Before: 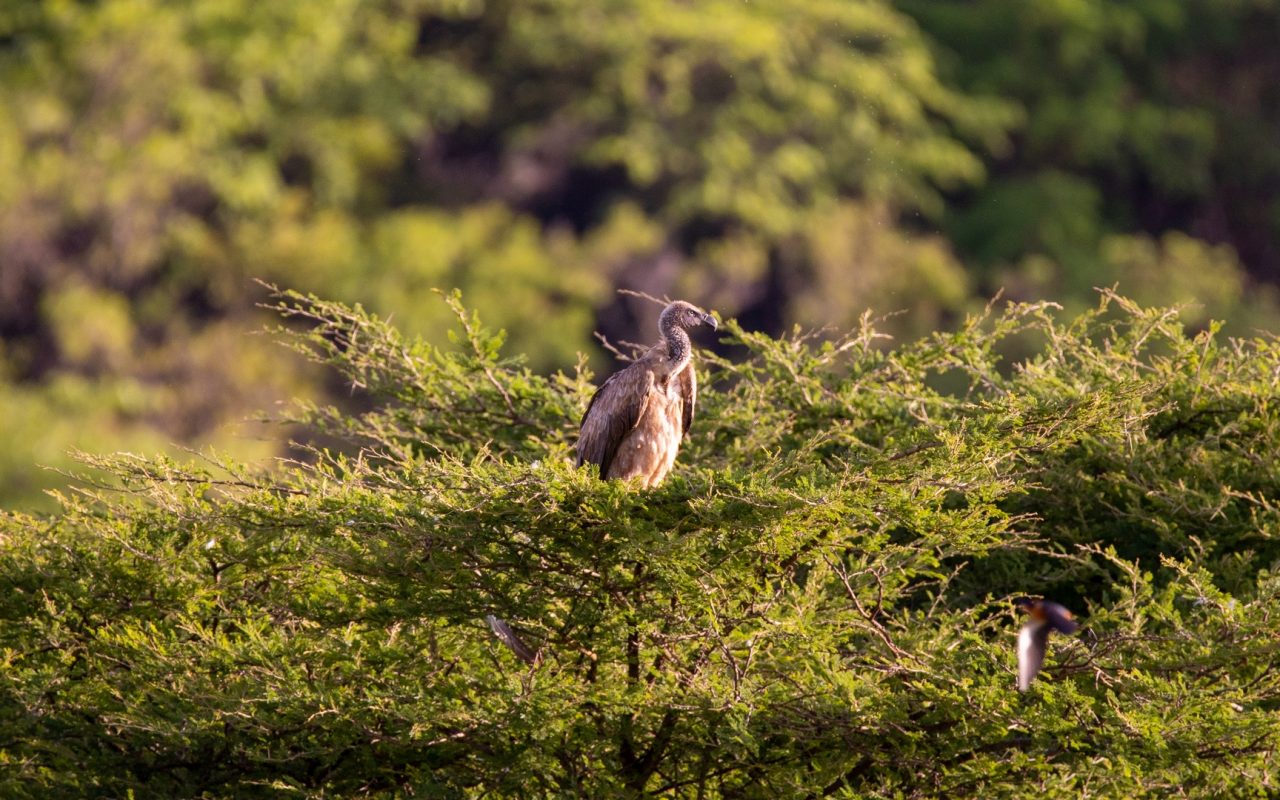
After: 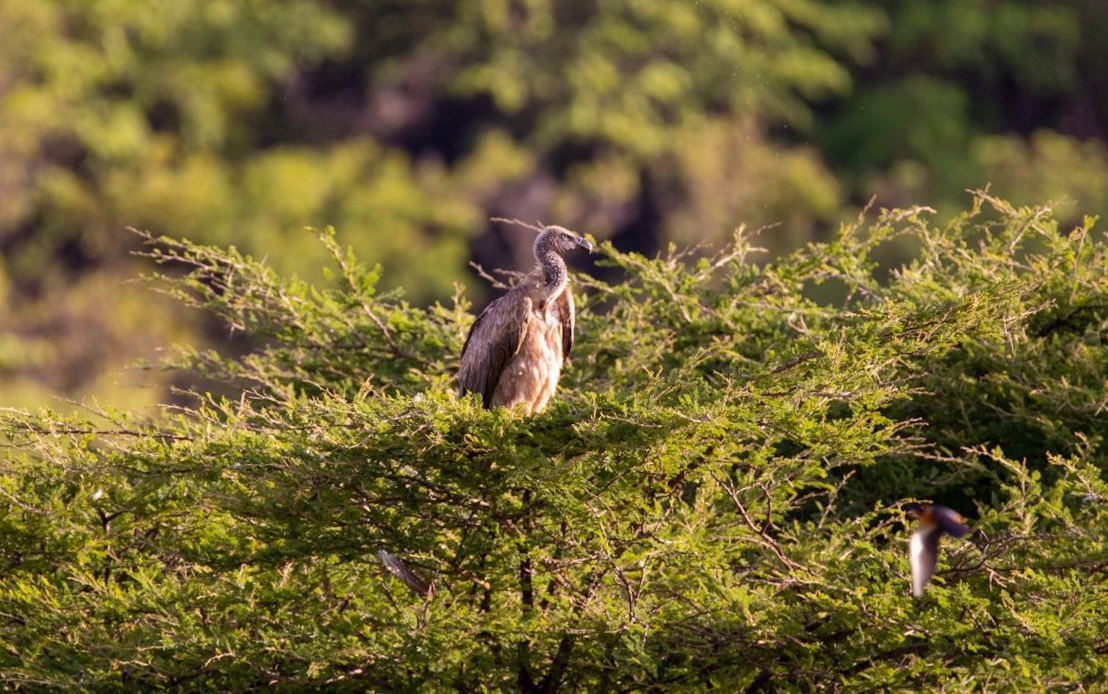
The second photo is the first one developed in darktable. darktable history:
crop and rotate: angle 3.14°, left 5.961%, top 5.717%
tone equalizer: edges refinement/feathering 500, mask exposure compensation -1.57 EV, preserve details no
